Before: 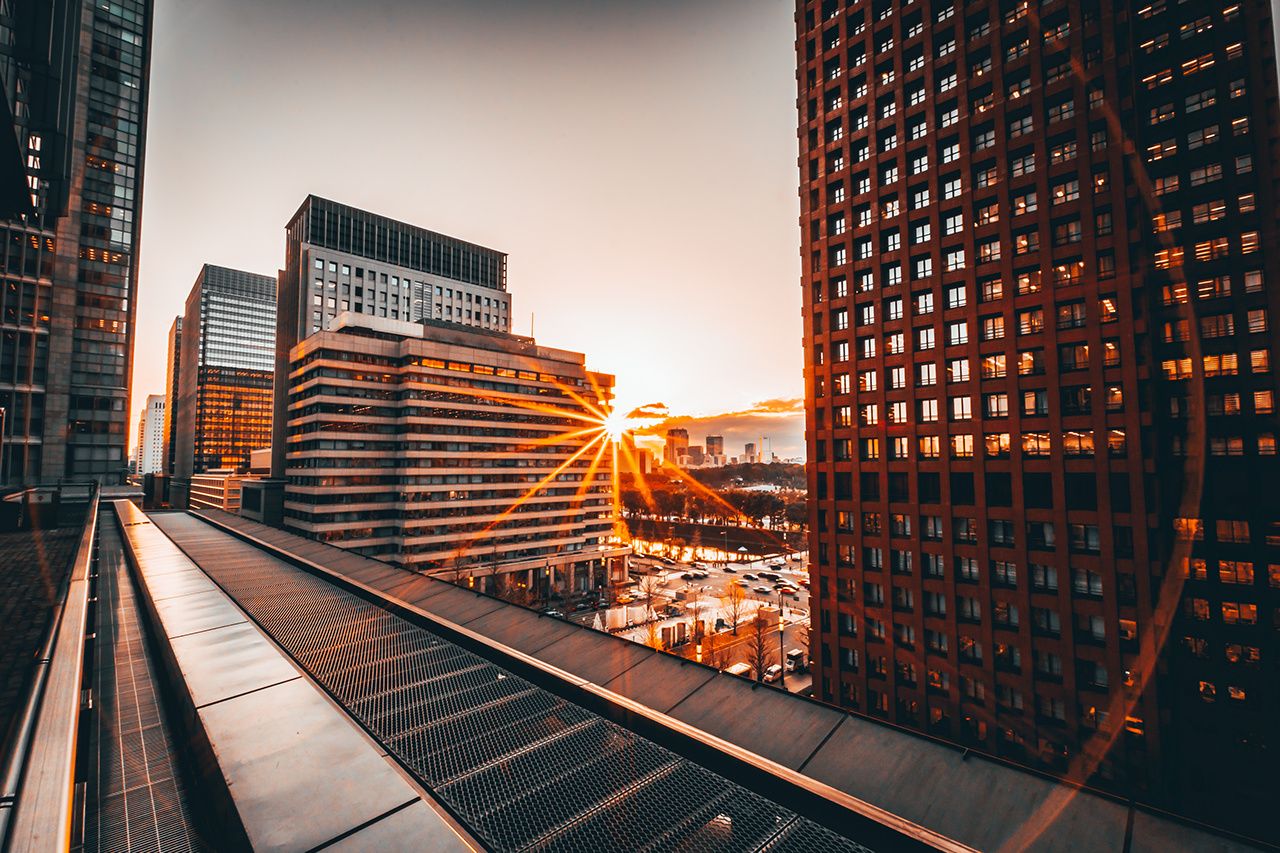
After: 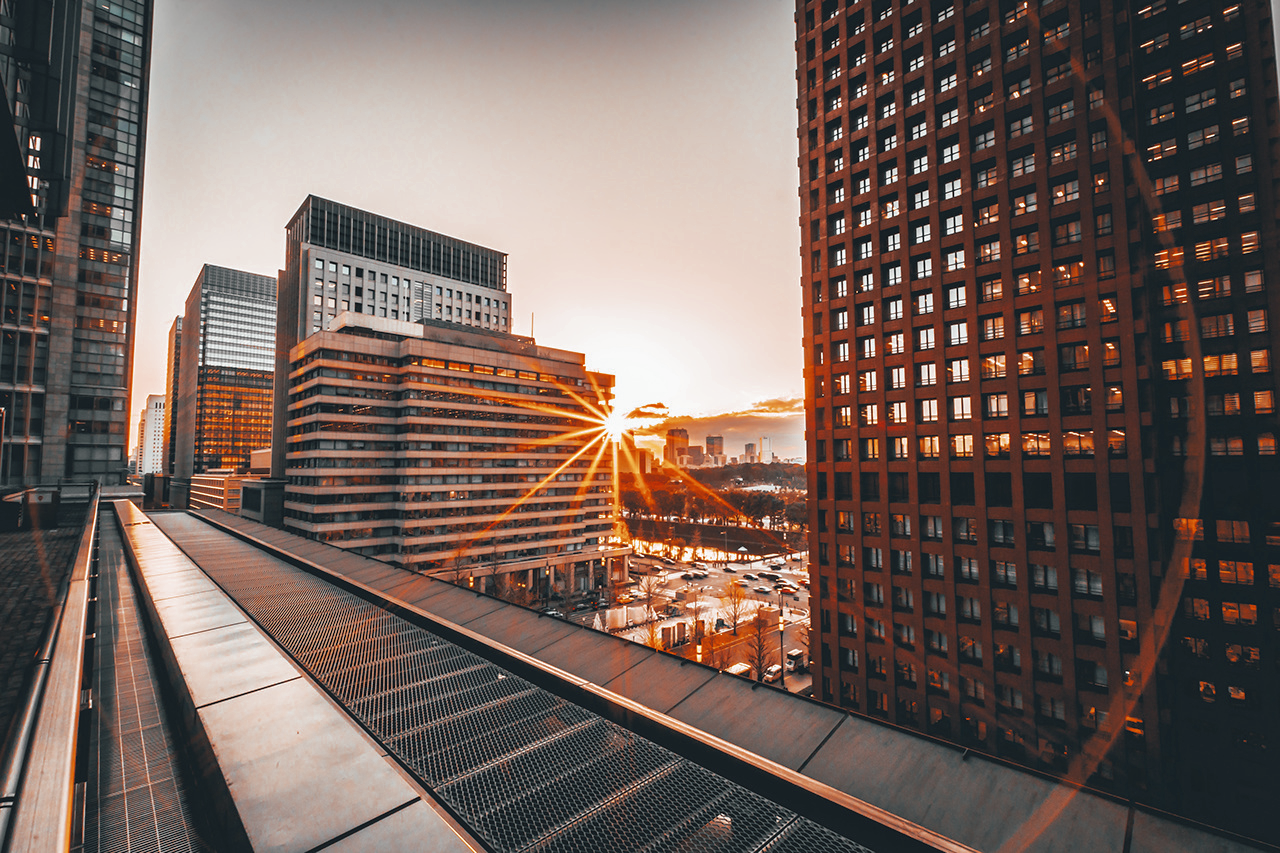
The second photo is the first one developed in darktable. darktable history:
color zones: curves: ch0 [(0, 0.5) (0.125, 0.4) (0.25, 0.5) (0.375, 0.4) (0.5, 0.4) (0.625, 0.35) (0.75, 0.35) (0.875, 0.5)]; ch1 [(0, 0.35) (0.125, 0.45) (0.25, 0.35) (0.375, 0.35) (0.5, 0.35) (0.625, 0.35) (0.75, 0.45) (0.875, 0.35)]; ch2 [(0, 0.6) (0.125, 0.5) (0.25, 0.5) (0.375, 0.6) (0.5, 0.6) (0.625, 0.5) (0.75, 0.5) (0.875, 0.5)]
contrast brightness saturation: brightness 0.13
